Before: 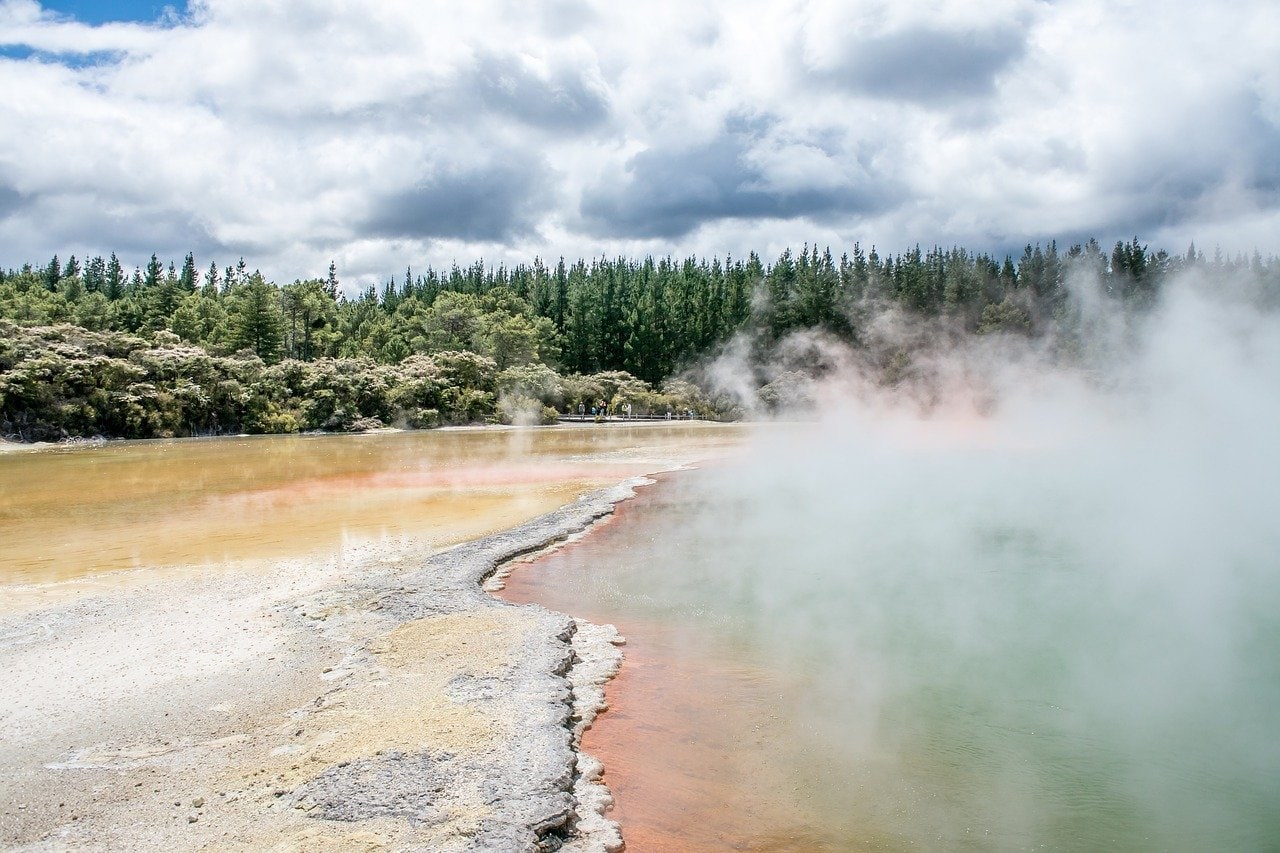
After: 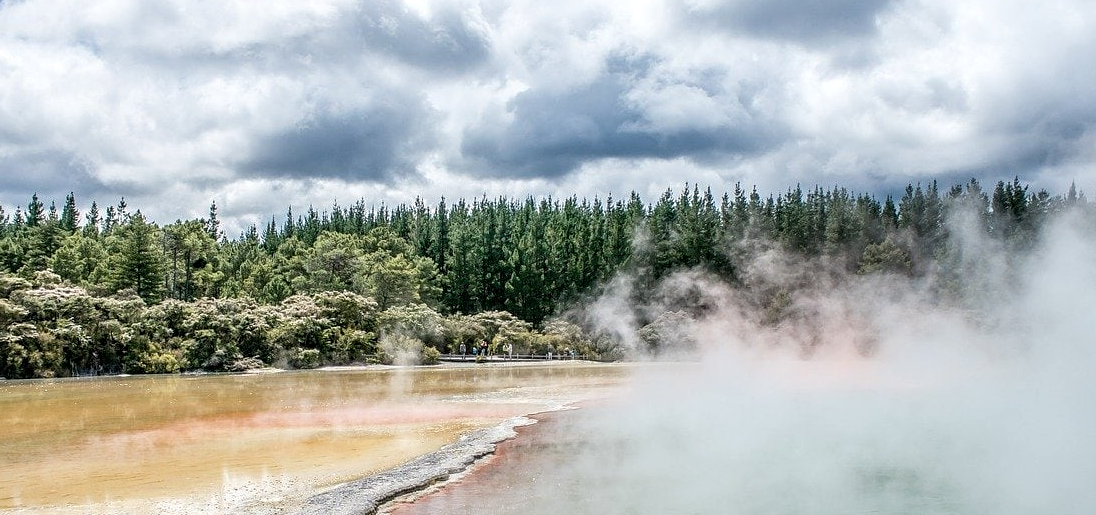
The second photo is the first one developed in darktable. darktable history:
sharpen: amount 0.2
crop and rotate: left 9.345%, top 7.22%, right 4.982%, bottom 32.331%
local contrast: on, module defaults
